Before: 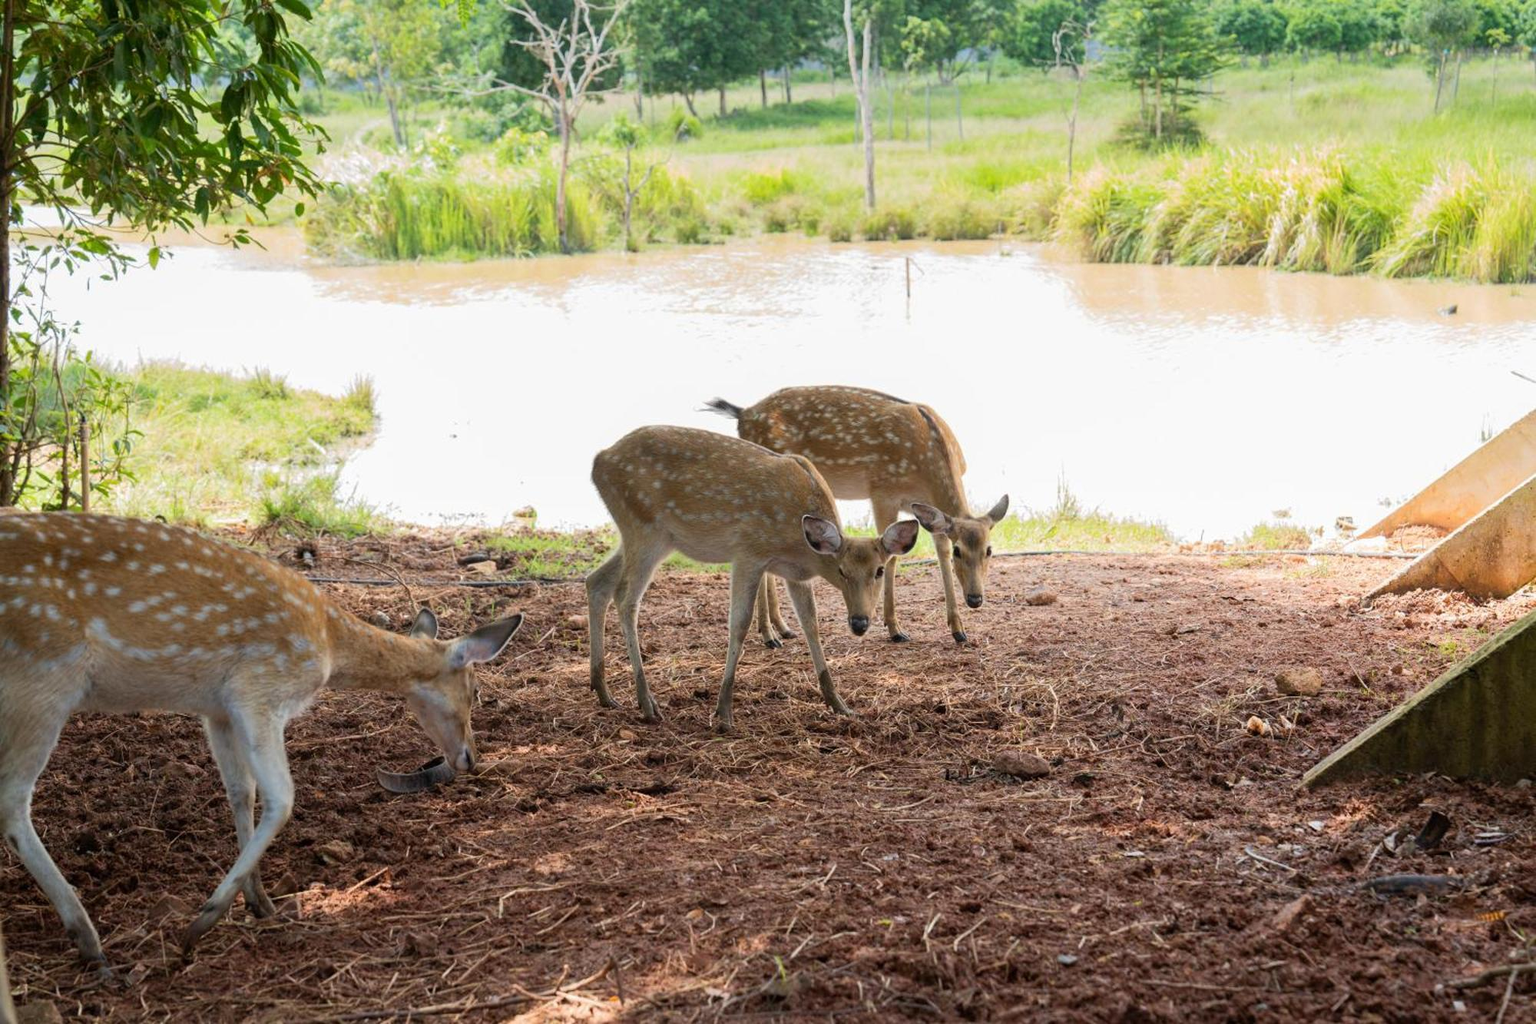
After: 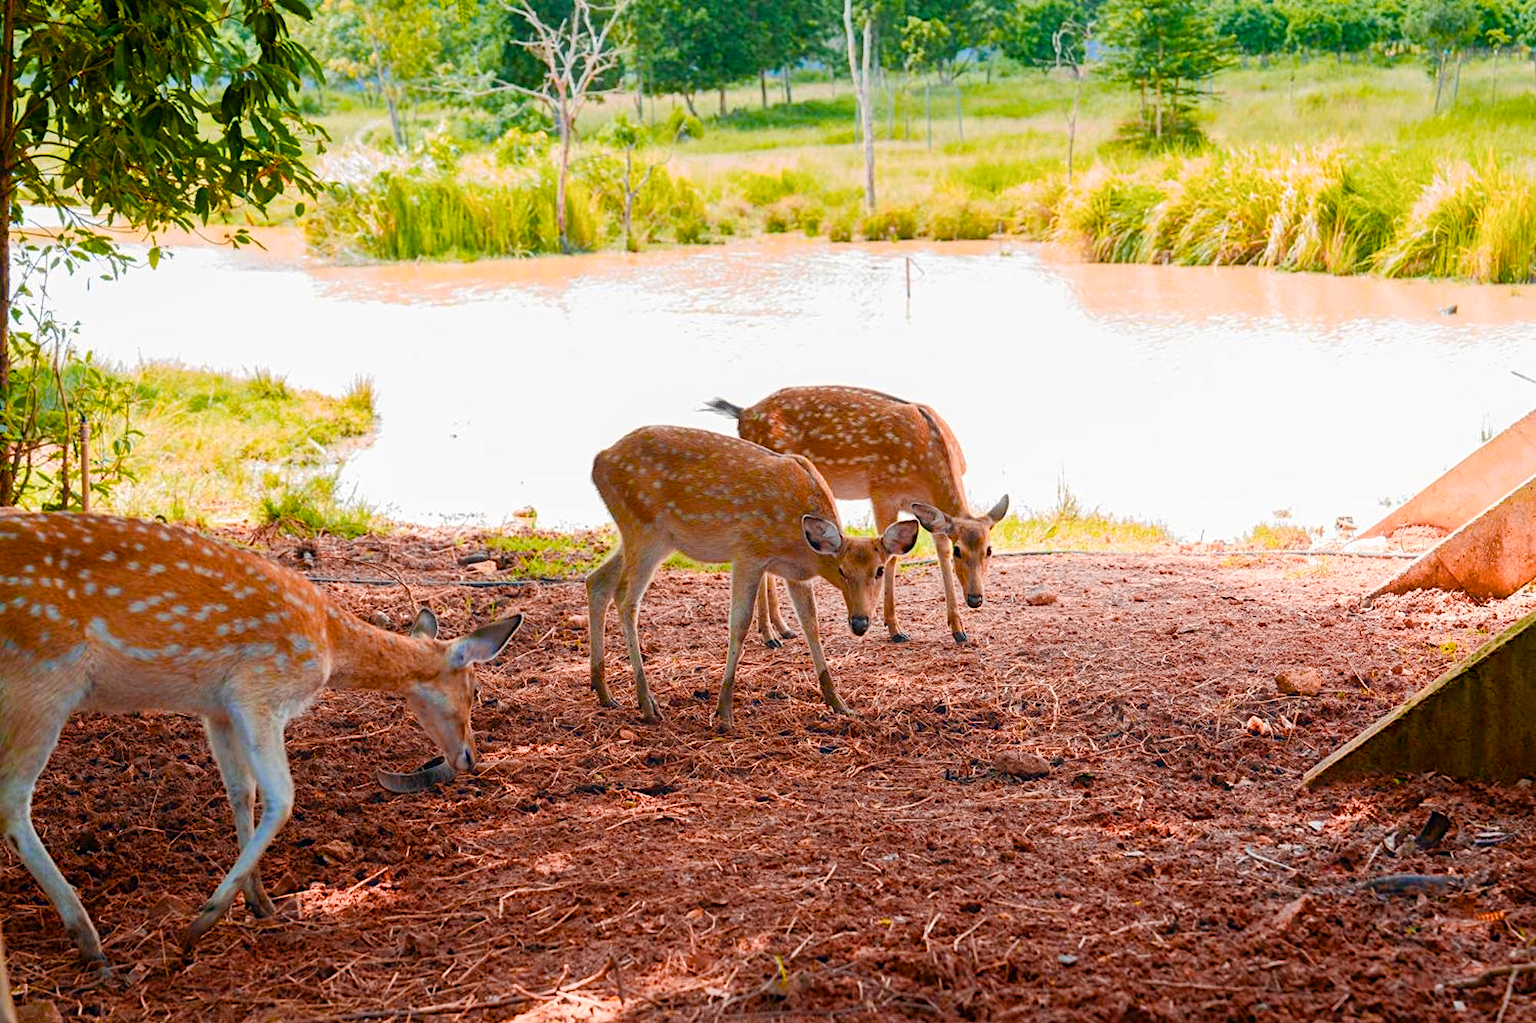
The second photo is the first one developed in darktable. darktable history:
diffuse or sharpen "sharpen demosaicing: AA filter": edge sensitivity 1, 1st order anisotropy 100%, 2nd order anisotropy 100%, 3rd order anisotropy 100%, 4th order anisotropy 100%, 1st order speed -25%, 2nd order speed -25%, 3rd order speed -25%, 4th order speed -25%
diffuse or sharpen "diffusion": radius span 77, 1st order speed 50%, 2nd order speed 50%, 3rd order speed 50%, 4th order speed 50% | blend: blend mode normal, opacity 25%; mask: uniform (no mask)
haze removal: strength -0.1, adaptive false
color balance rgb: perceptual saturation grading › global saturation 24.74%, perceptual saturation grading › highlights -51.22%, perceptual saturation grading › mid-tones 19.16%, perceptual saturation grading › shadows 60.98%, global vibrance 50%
color equalizer "cinematic": saturation › orange 1.17, saturation › yellow 1.11, saturation › cyan 1.17, saturation › blue 1.49, hue › orange -24.73, hue › yellow -10.99, hue › blue 13.74, brightness › red 1.17, brightness › orange 1.09, brightness › yellow 0.92, brightness › green 0.829, brightness › blue 0.801
color balance rgb "medium contrast": perceptual brilliance grading › highlights 20%, perceptual brilliance grading › mid-tones 10%, perceptual brilliance grading › shadows -20%
